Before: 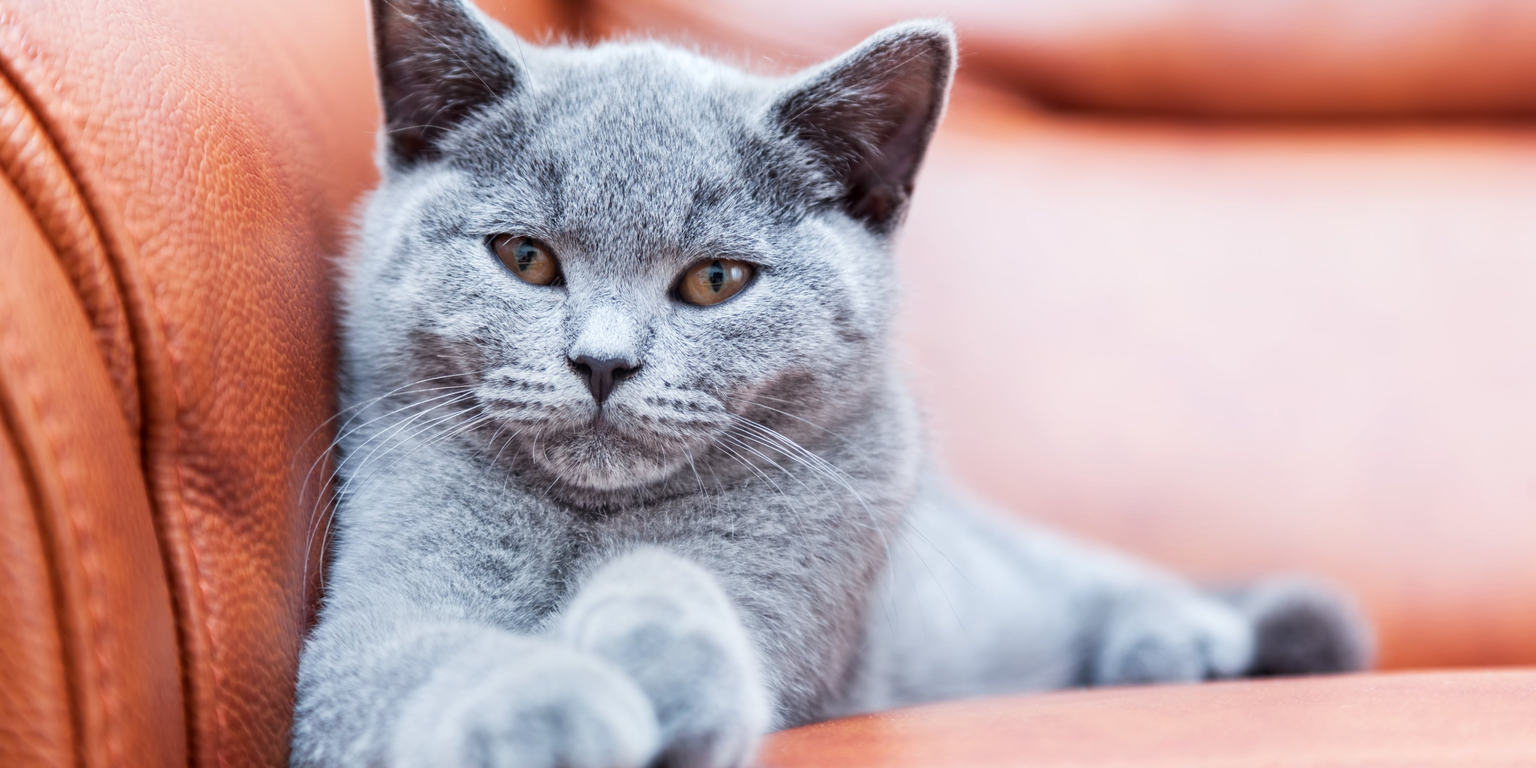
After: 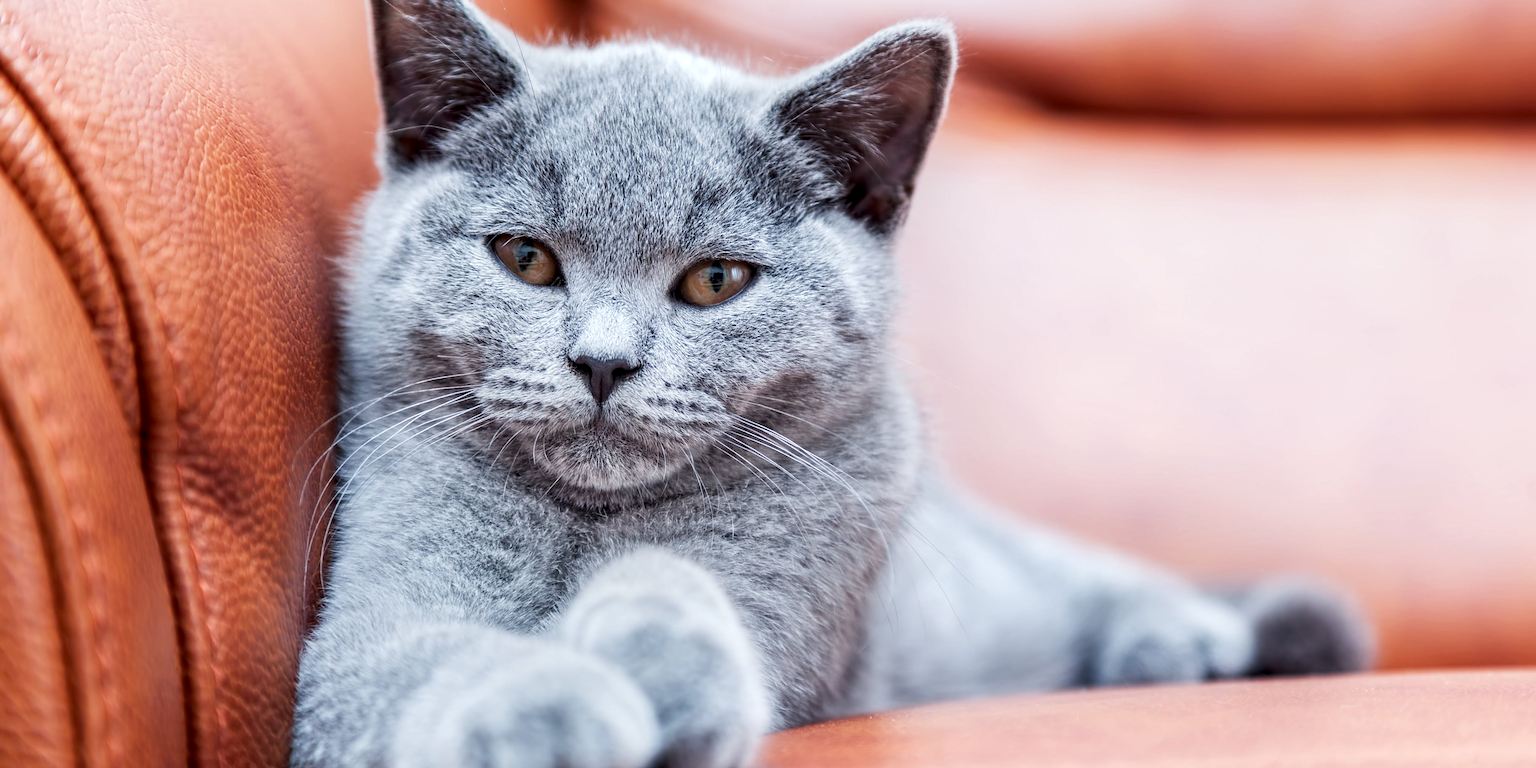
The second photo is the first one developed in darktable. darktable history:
local contrast: shadows 91%, midtone range 0.494
sharpen: on, module defaults
